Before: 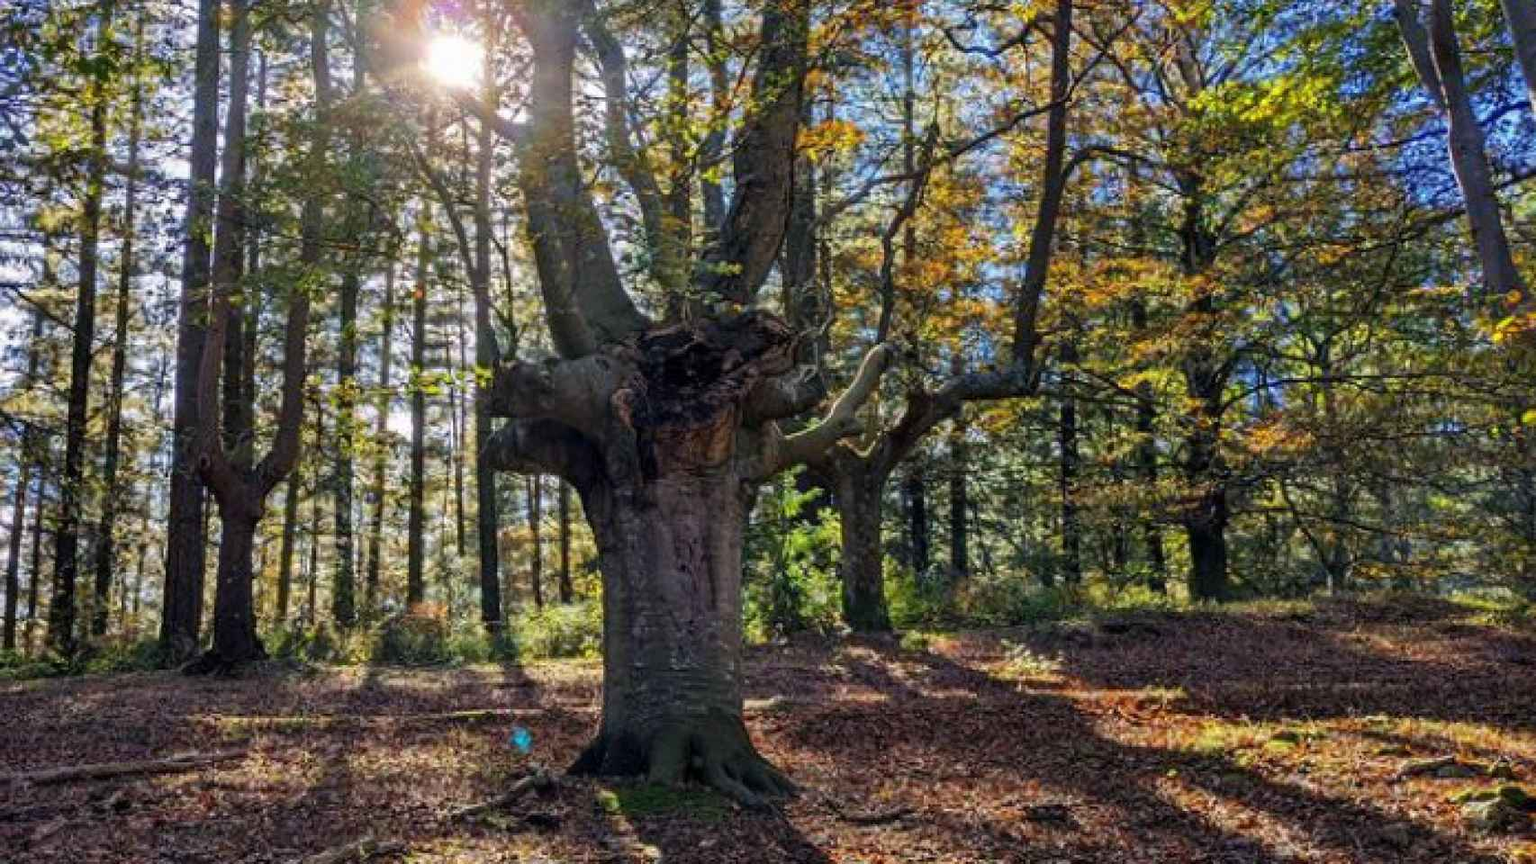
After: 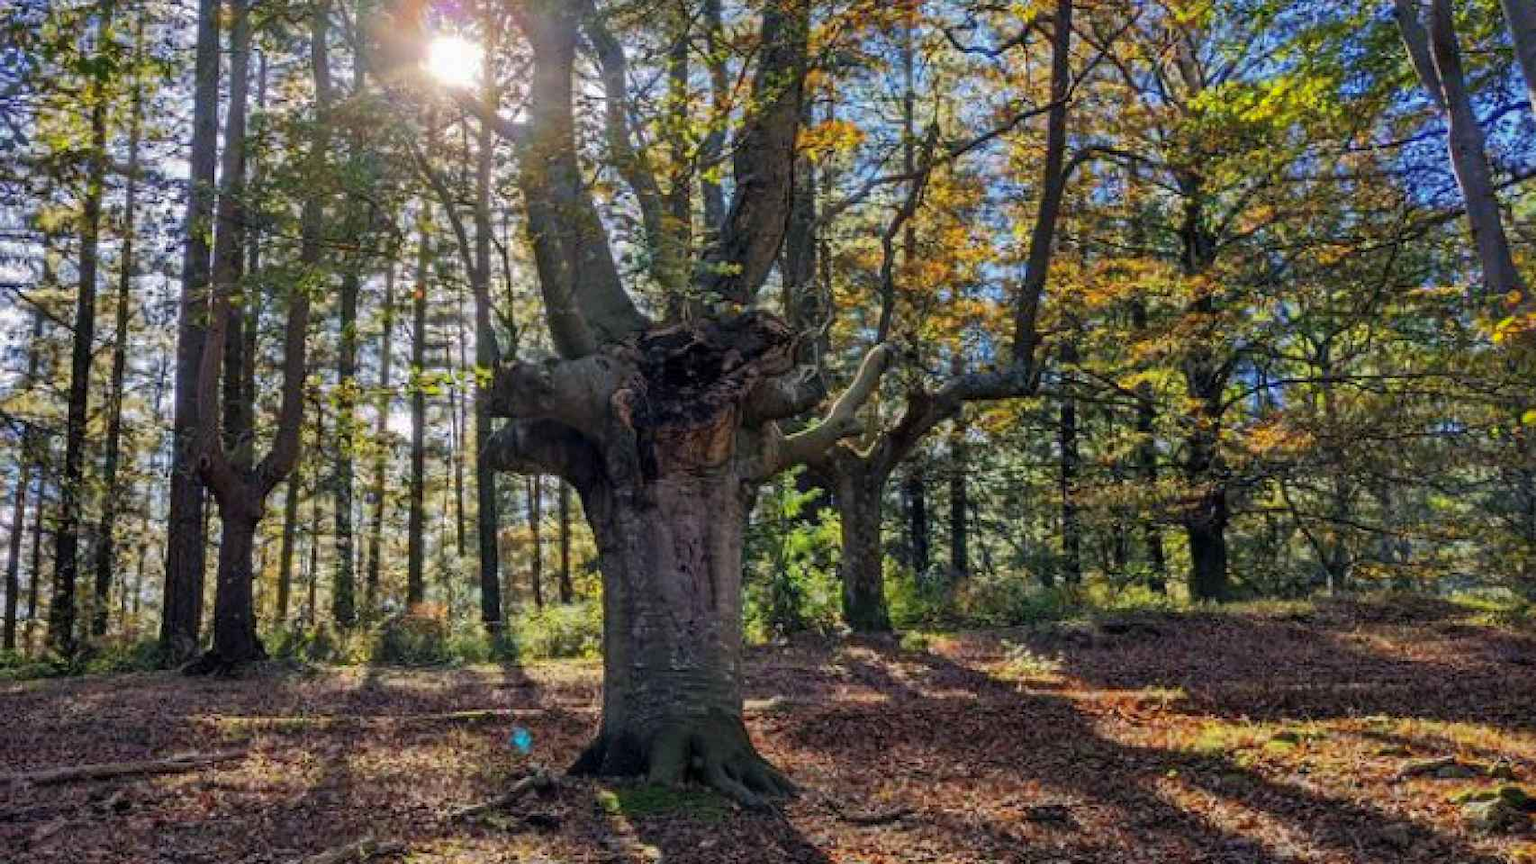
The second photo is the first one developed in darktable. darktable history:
shadows and highlights: shadows 30.21
